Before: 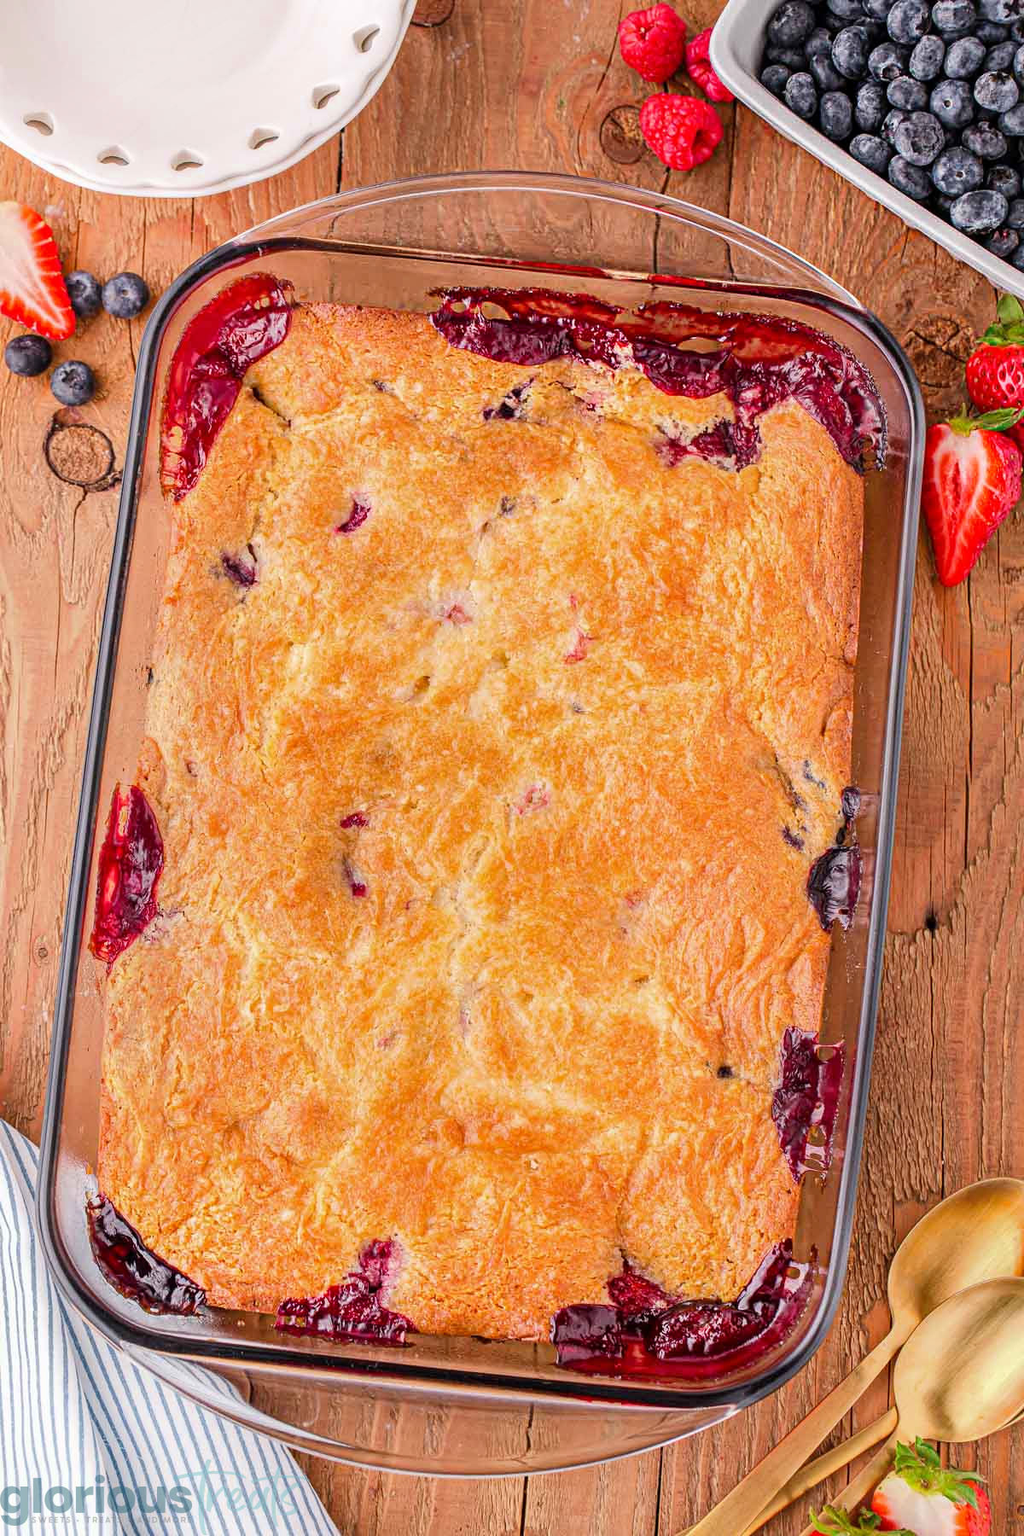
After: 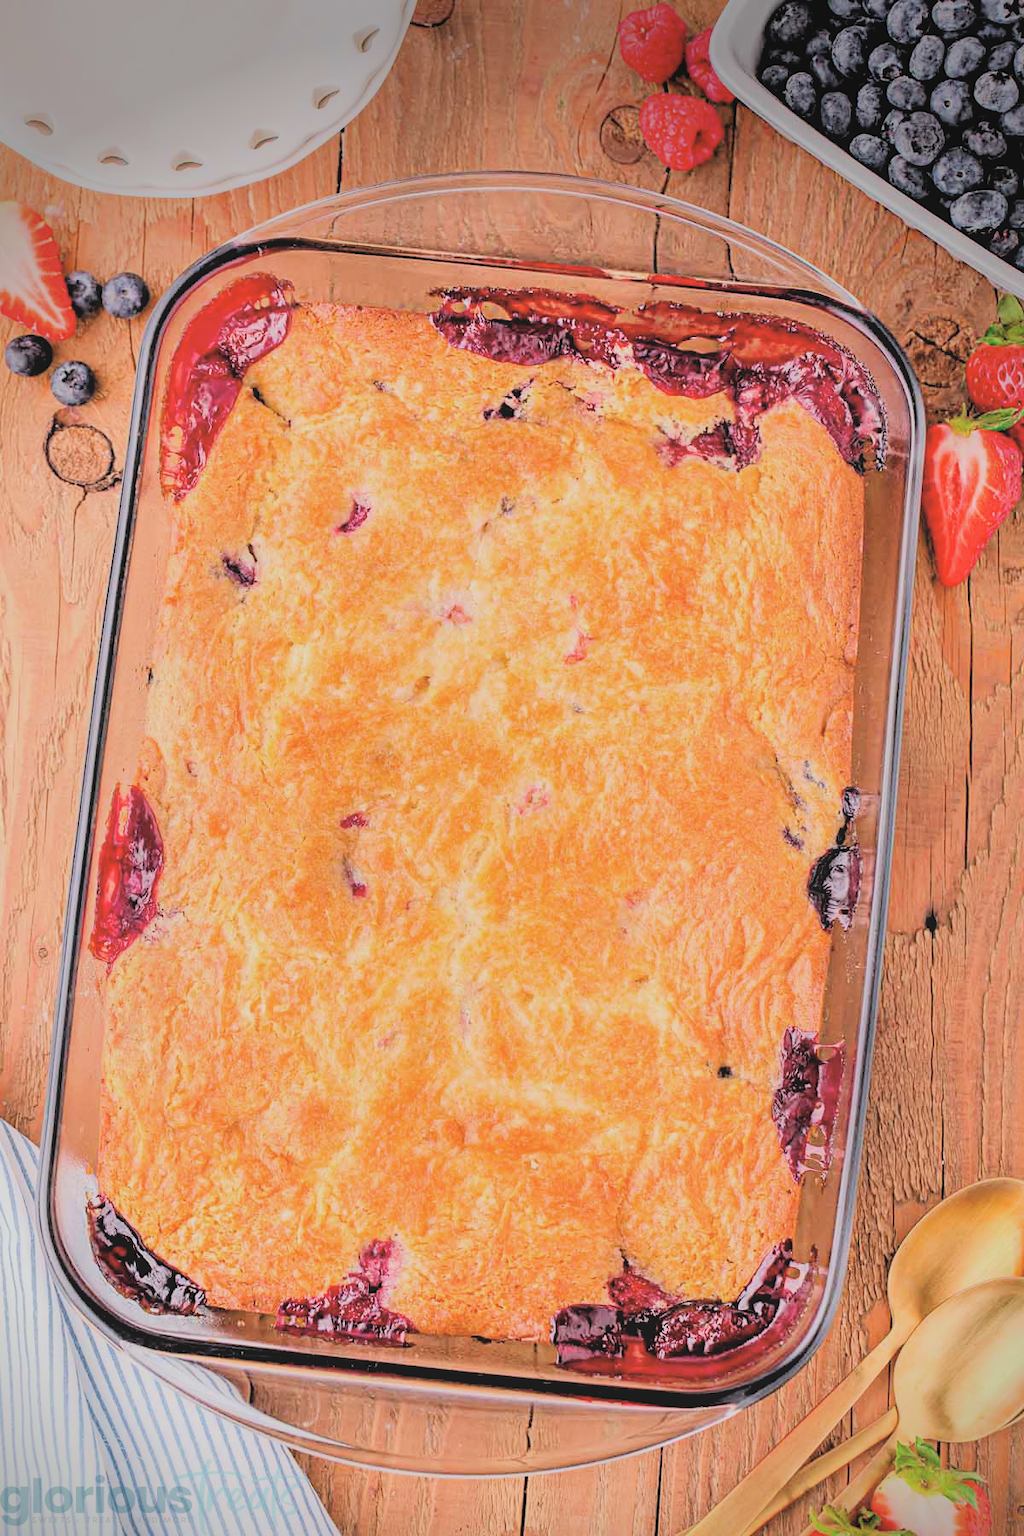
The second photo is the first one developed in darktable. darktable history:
exposure: black level correction -0.005, exposure 0.622 EV, compensate highlight preservation false
vignetting: fall-off radius 31.53%, saturation -0.024, center (-0.037, 0.149), unbound false
contrast brightness saturation: contrast -0.159, brightness 0.053, saturation -0.127
filmic rgb: black relative exposure -2.72 EV, white relative exposure 4.56 EV, hardness 1.73, contrast 1.249, color science v6 (2022)
